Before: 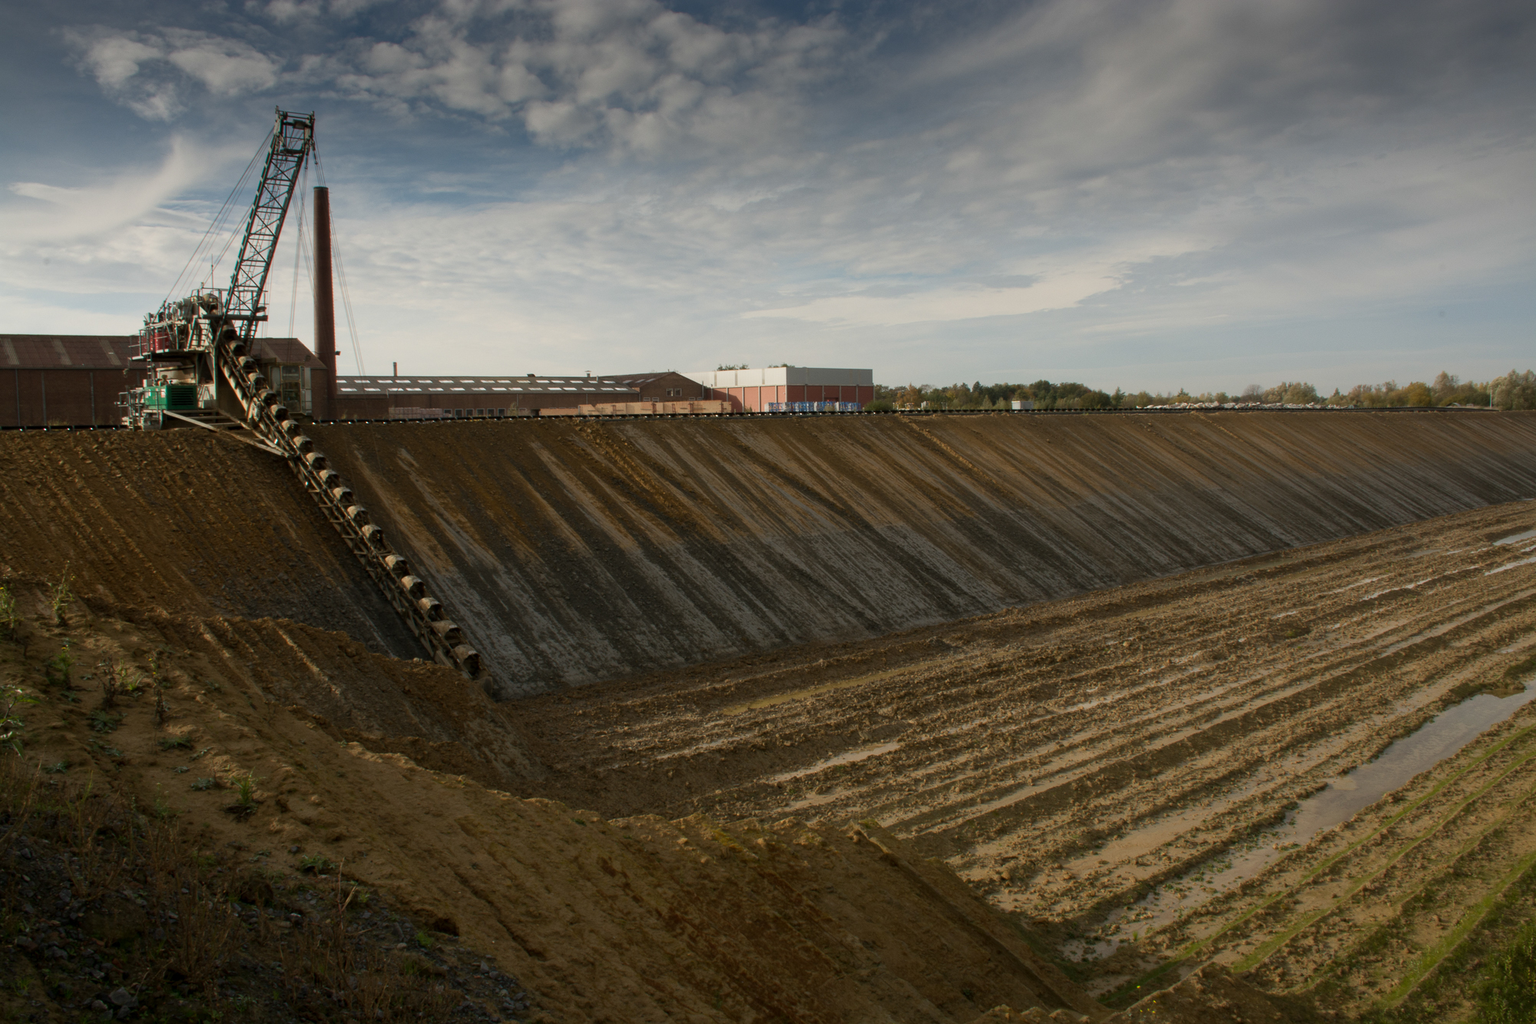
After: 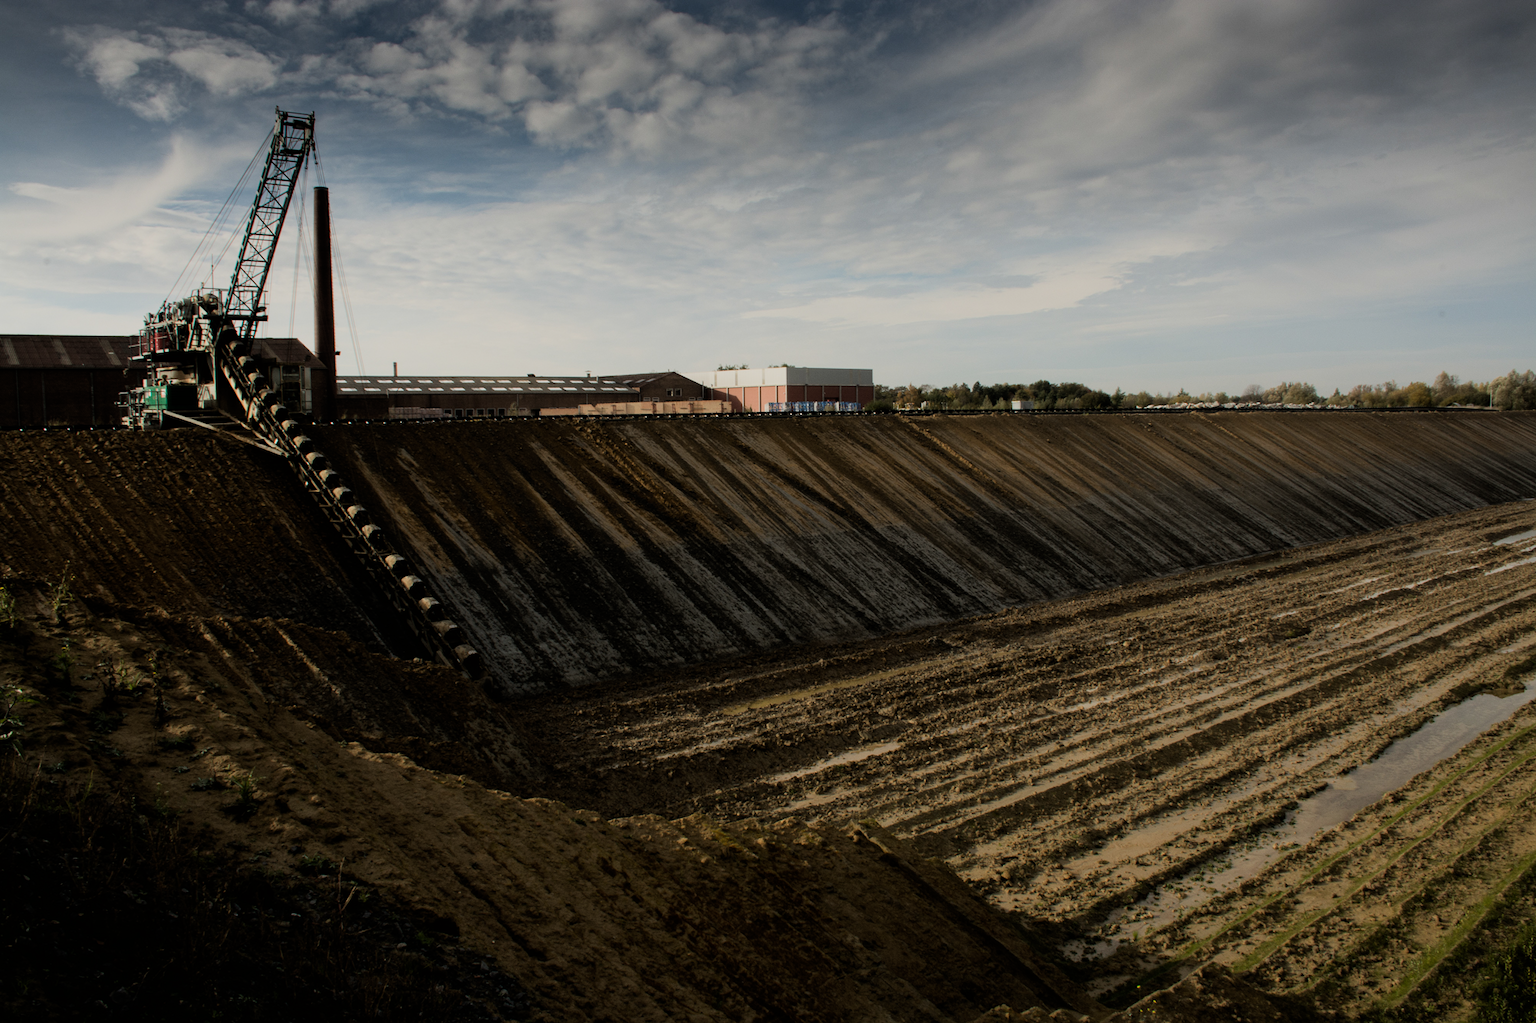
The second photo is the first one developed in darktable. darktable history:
filmic rgb: black relative exposure -5.09 EV, white relative exposure 3.98 EV, hardness 2.89, contrast 1.299, iterations of high-quality reconstruction 0
